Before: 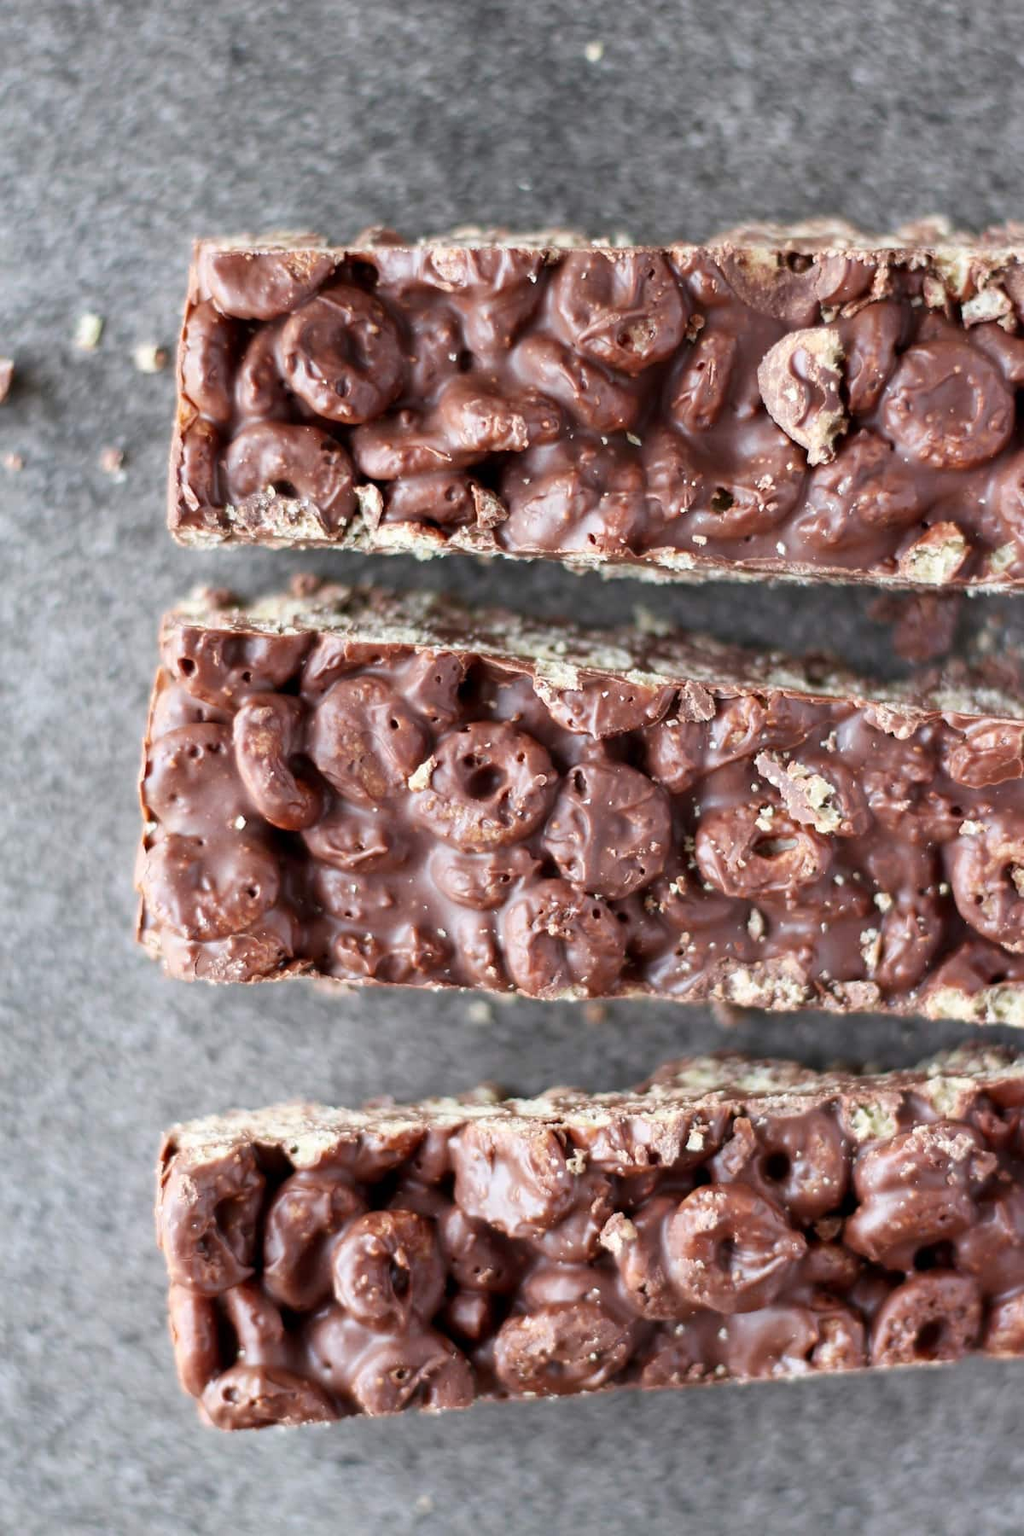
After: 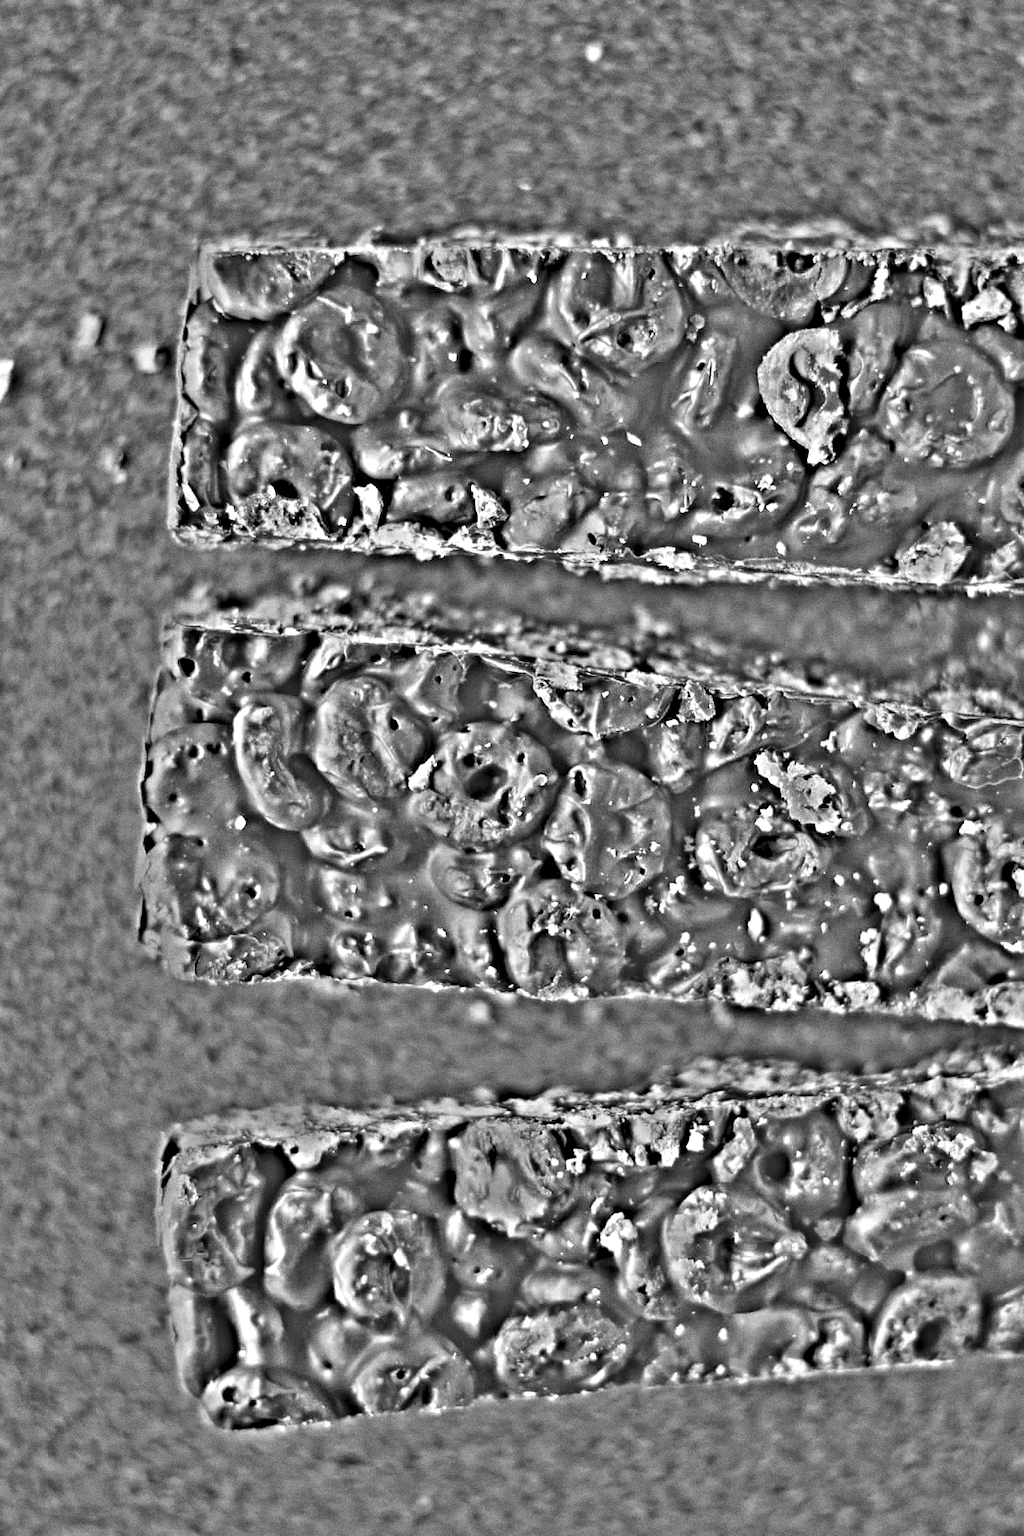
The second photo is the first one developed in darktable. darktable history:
highpass: on, module defaults
grain: coarseness 8.68 ISO, strength 31.94%
